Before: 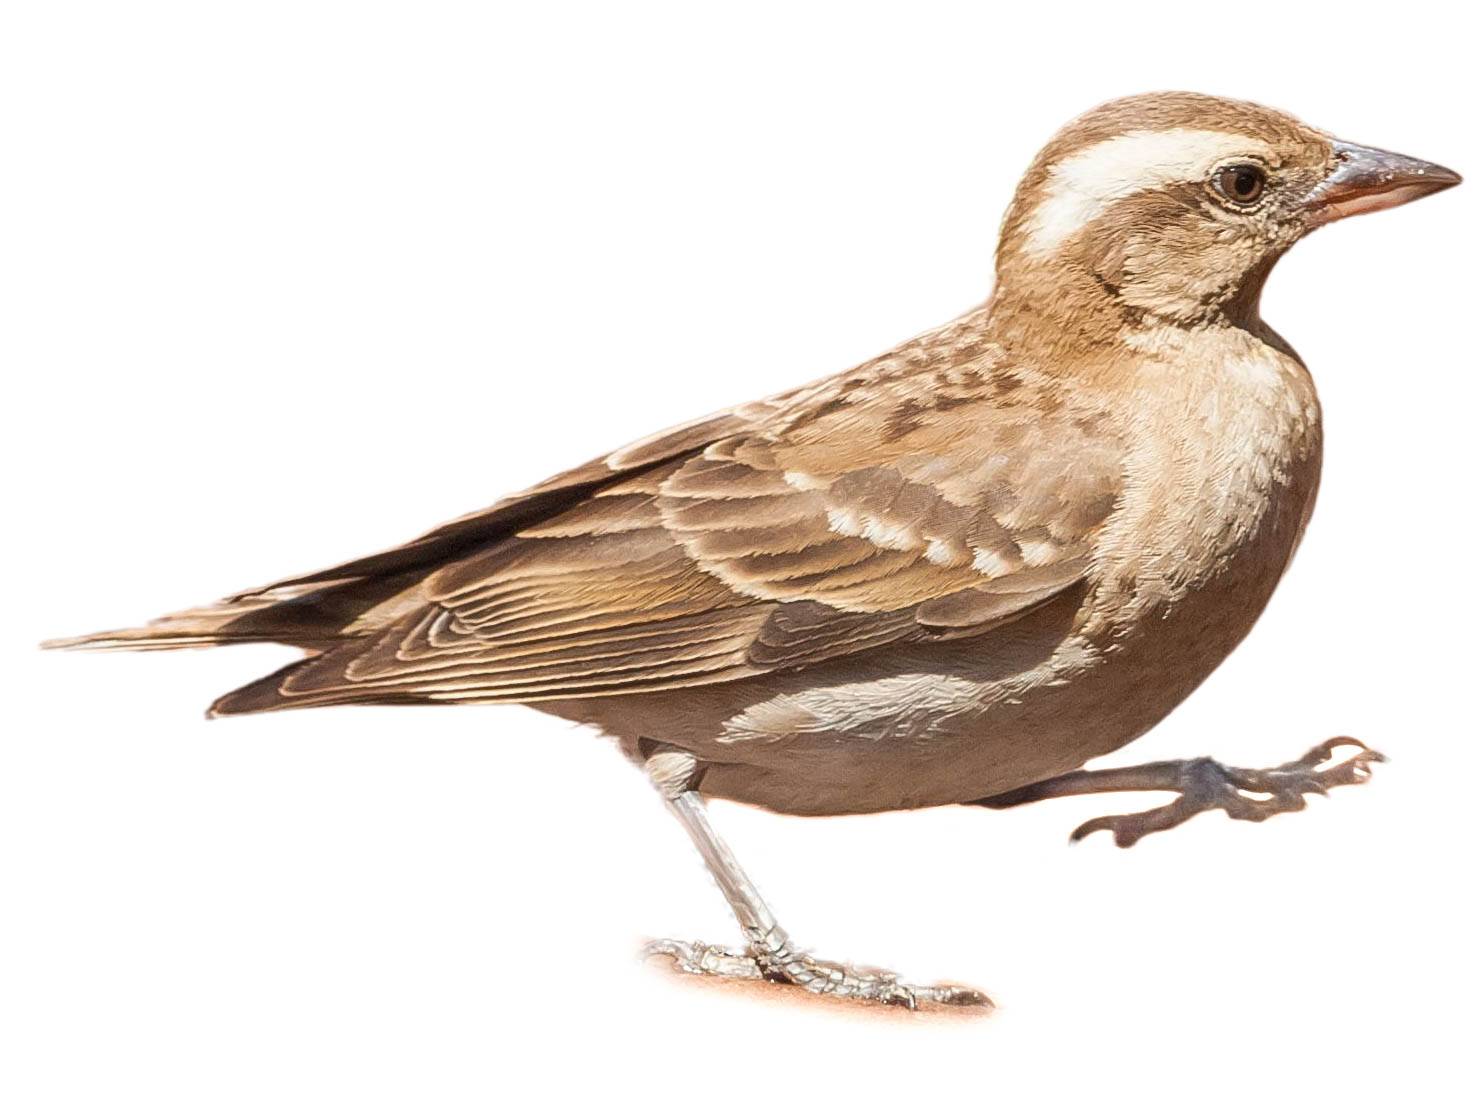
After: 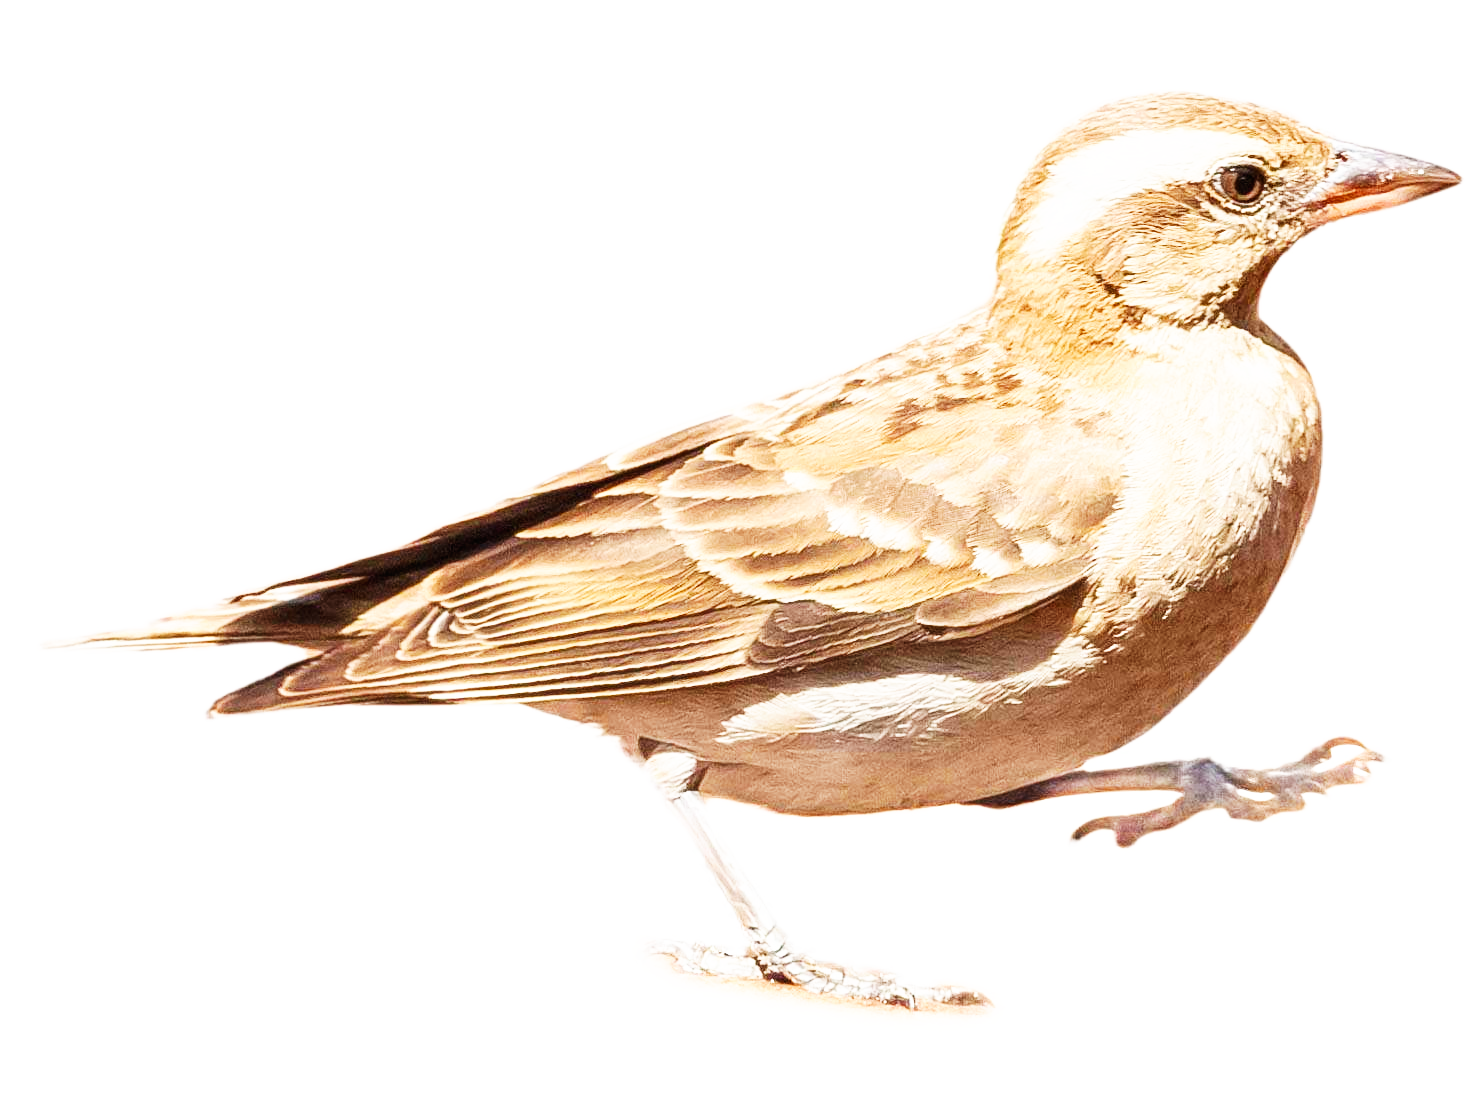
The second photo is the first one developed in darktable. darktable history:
base curve: curves: ch0 [(0, 0) (0.007, 0.004) (0.027, 0.03) (0.046, 0.07) (0.207, 0.54) (0.442, 0.872) (0.673, 0.972) (1, 1)], preserve colors none
white balance: red 1, blue 1
